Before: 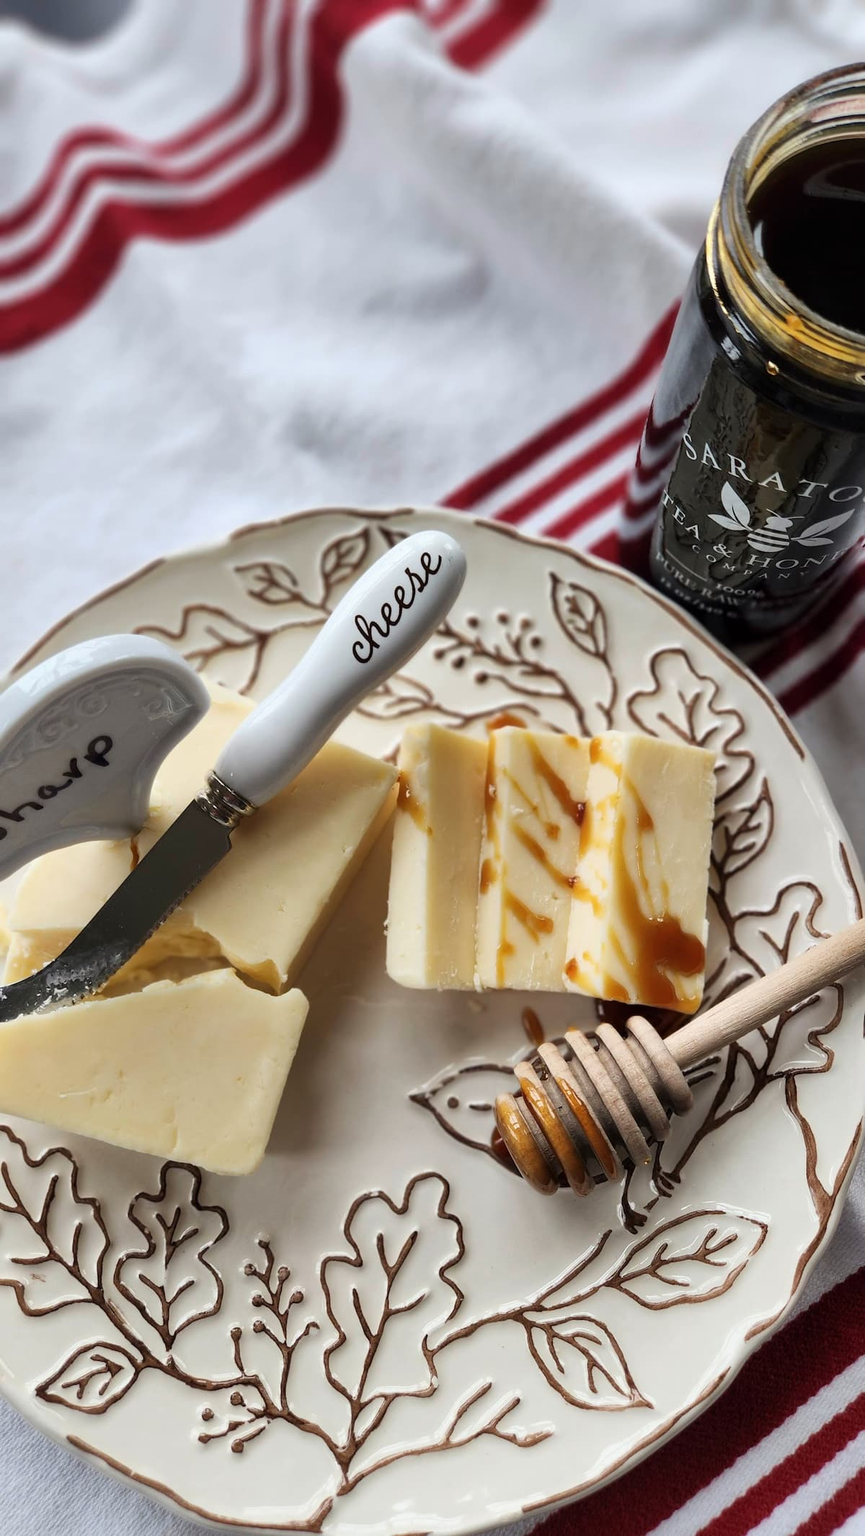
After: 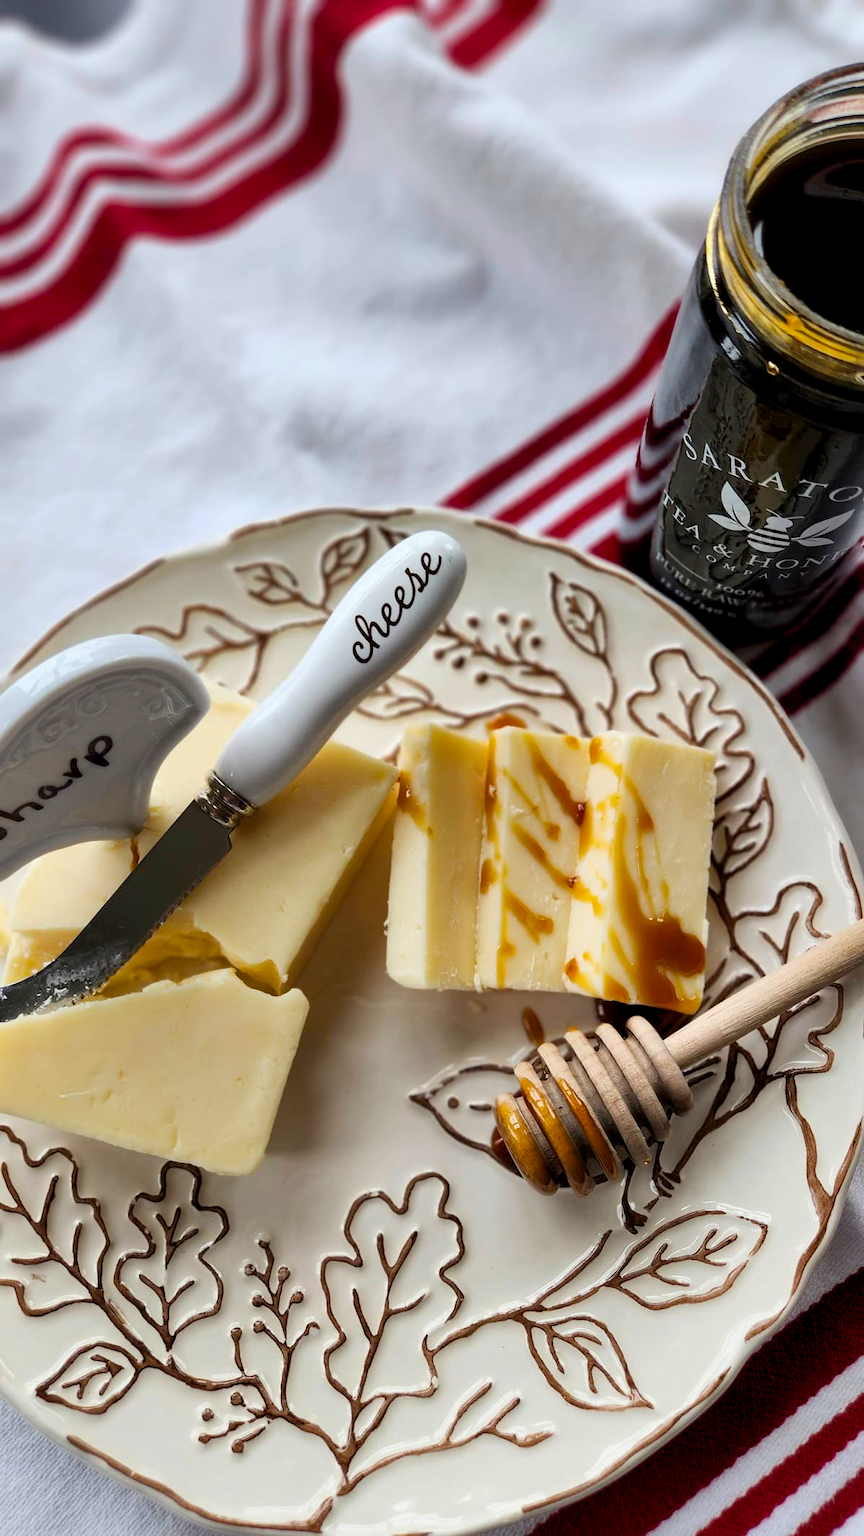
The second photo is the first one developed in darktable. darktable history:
color balance rgb: global offset › luminance -0.377%, perceptual saturation grading › global saturation 25.387%, global vibrance 7.637%
